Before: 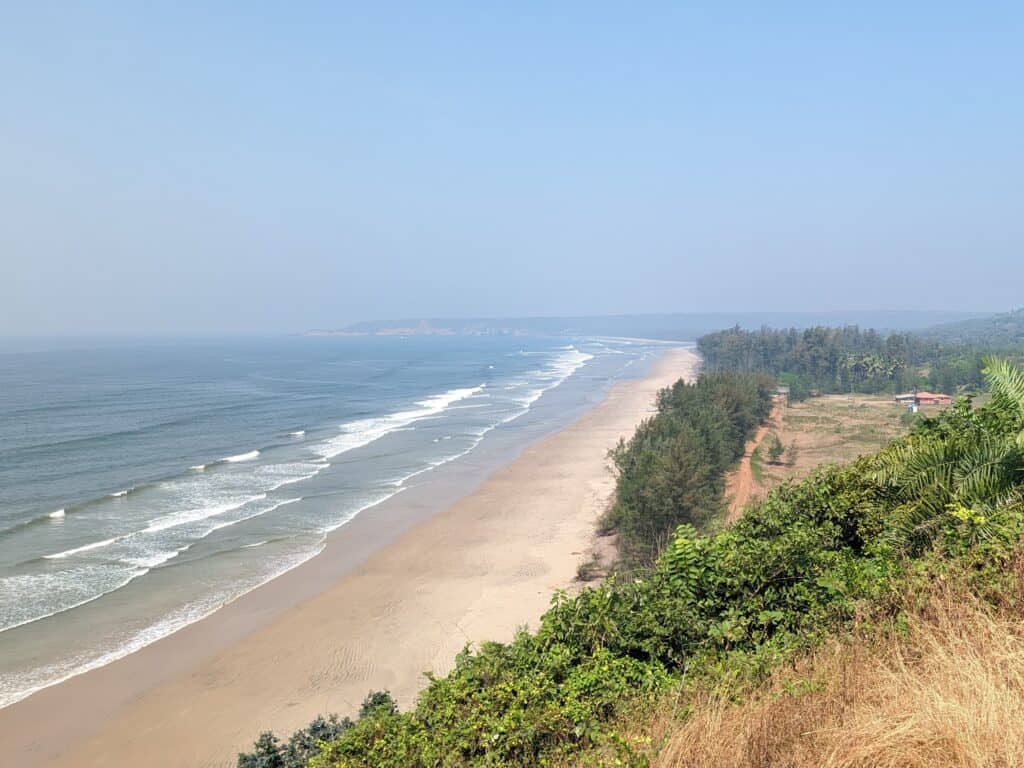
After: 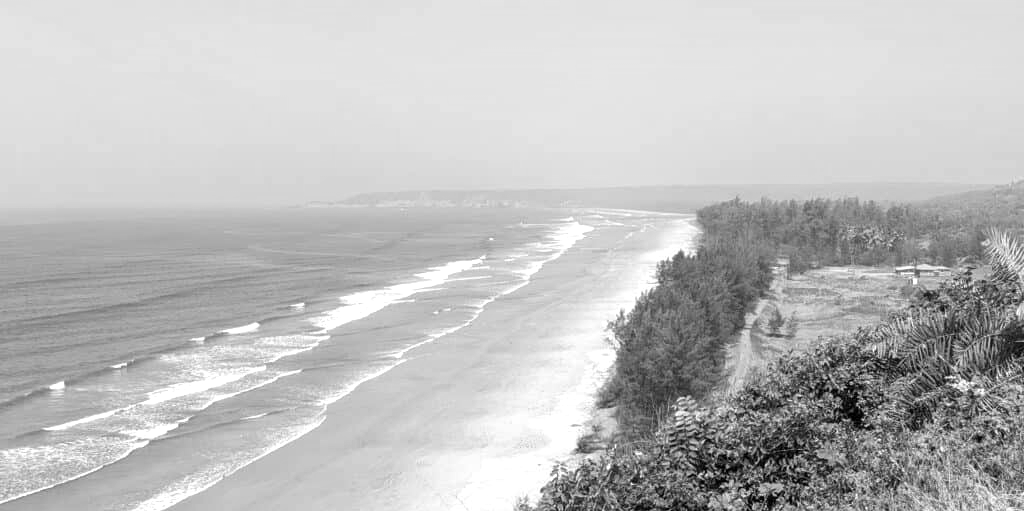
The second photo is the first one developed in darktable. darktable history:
monochrome: on, module defaults
color balance rgb: linear chroma grading › shadows 10%, linear chroma grading › highlights 10%, linear chroma grading › global chroma 15%, linear chroma grading › mid-tones 15%, perceptual saturation grading › global saturation 40%, perceptual saturation grading › highlights -25%, perceptual saturation grading › mid-tones 35%, perceptual saturation grading › shadows 35%, perceptual brilliance grading › global brilliance 11.29%, global vibrance 11.29%
crop: top 16.727%, bottom 16.727%
